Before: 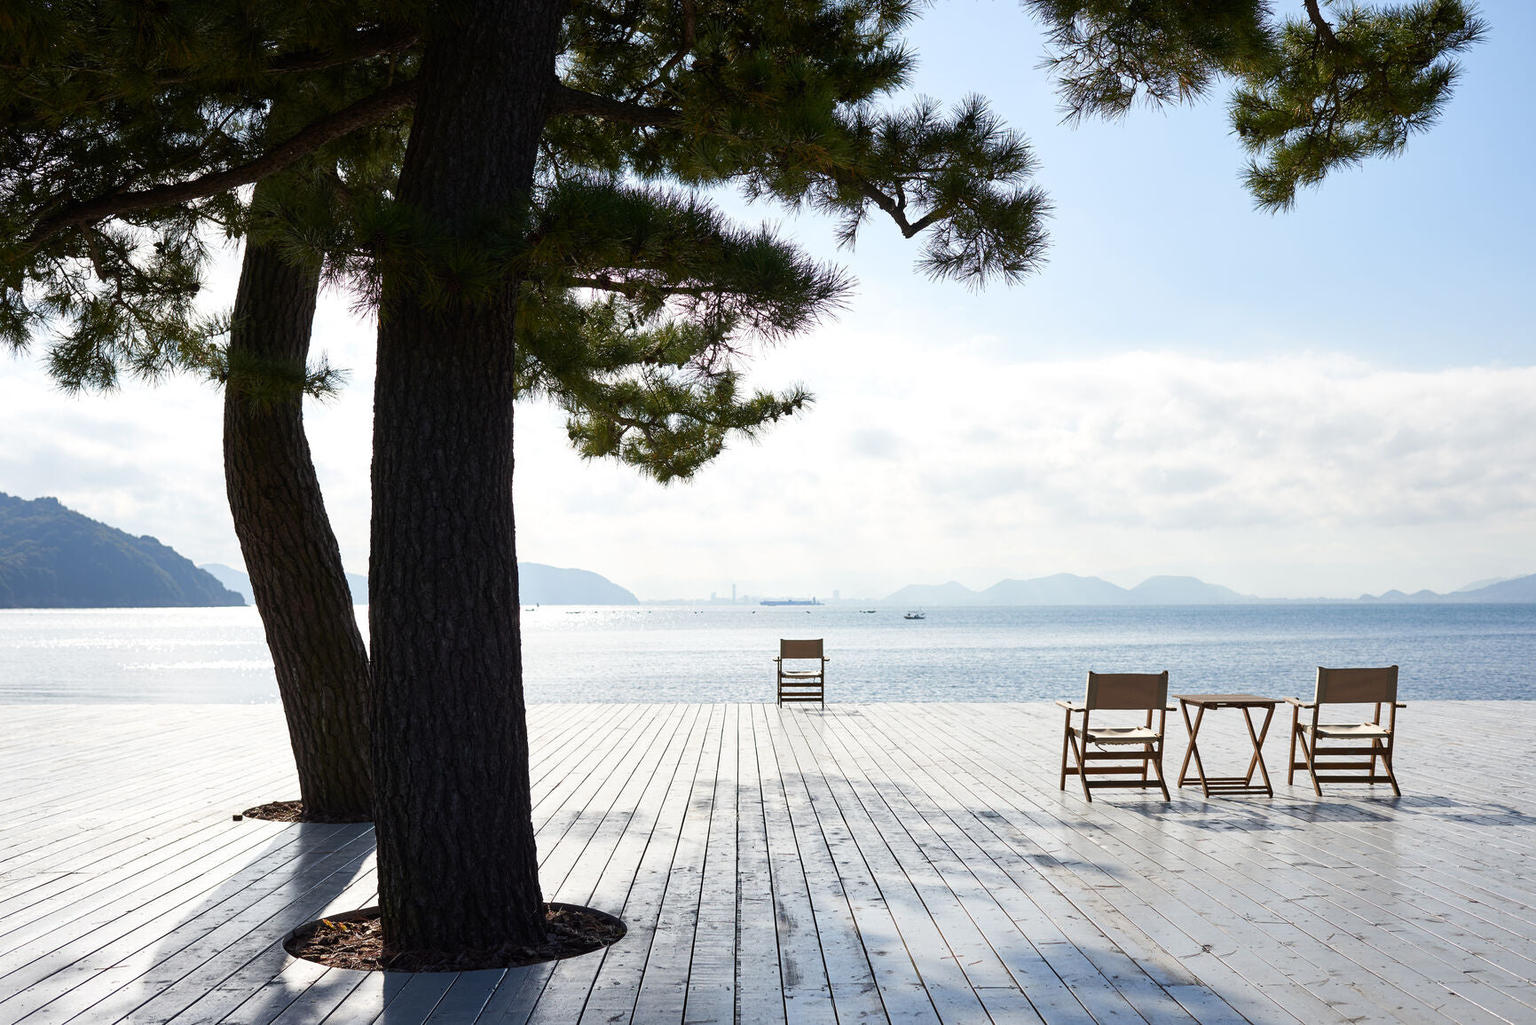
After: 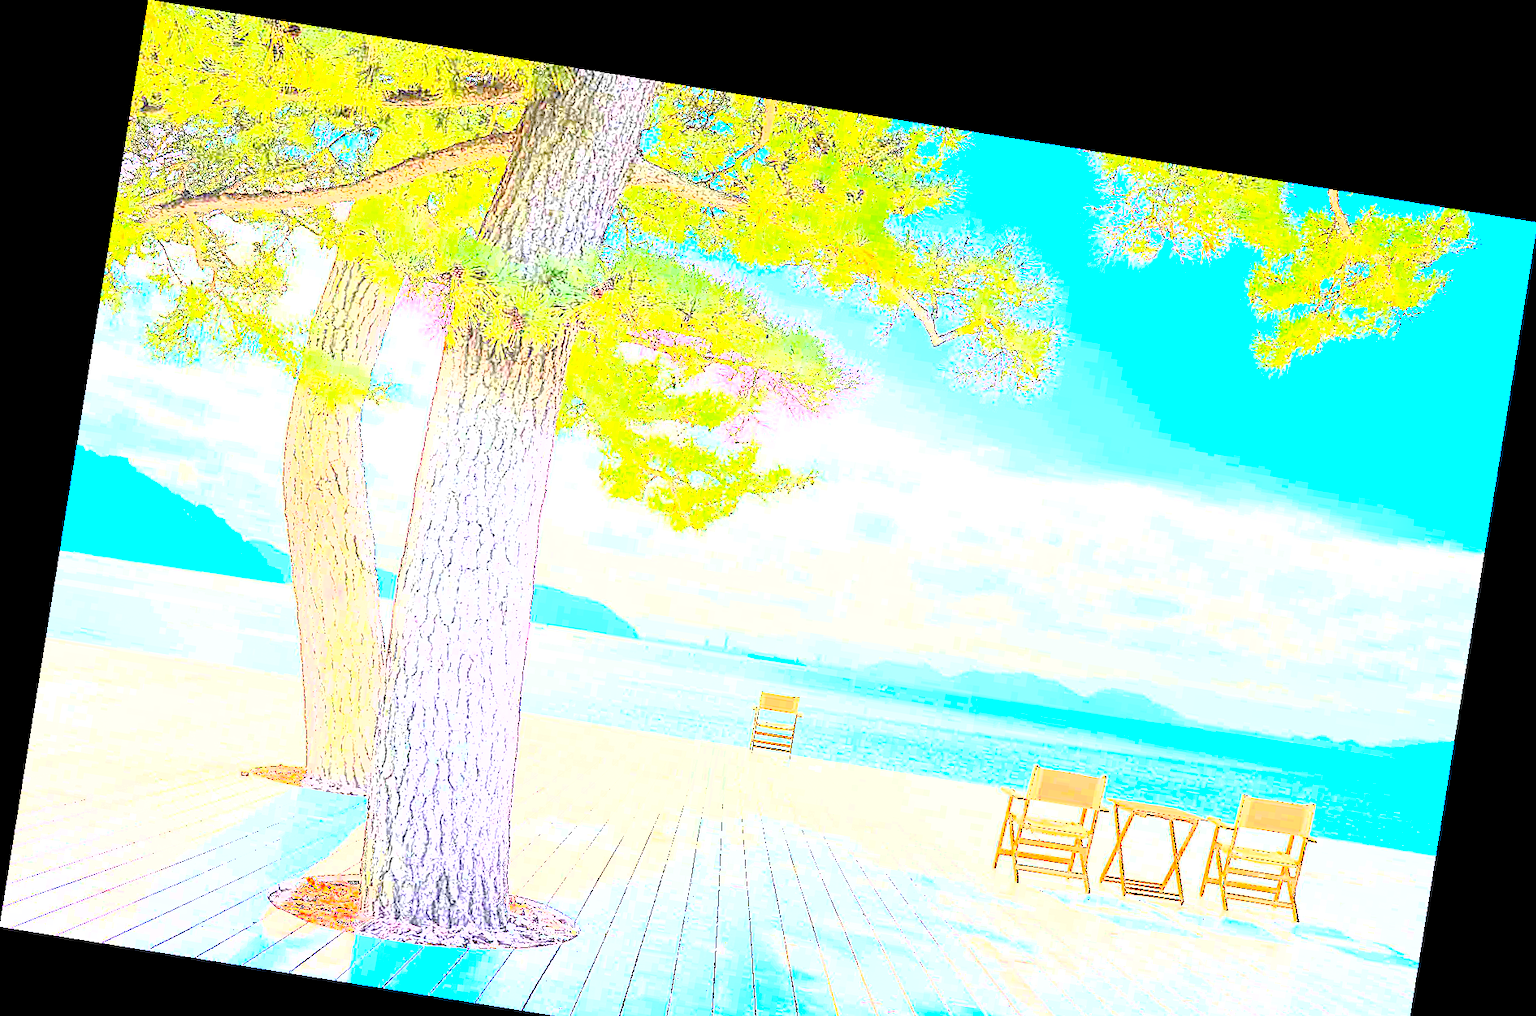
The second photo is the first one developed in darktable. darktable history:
rotate and perspective: rotation 9.12°, automatic cropping off
exposure: exposure 8 EV, compensate highlight preservation false
sharpen: on, module defaults
grain: coarseness 0.09 ISO, strength 40%
crop and rotate: top 0%, bottom 11.49%
shadows and highlights: radius 125.46, shadows 30.51, highlights -30.51, low approximation 0.01, soften with gaussian
contrast brightness saturation: contrast 0.1, brightness -0.26, saturation 0.14
